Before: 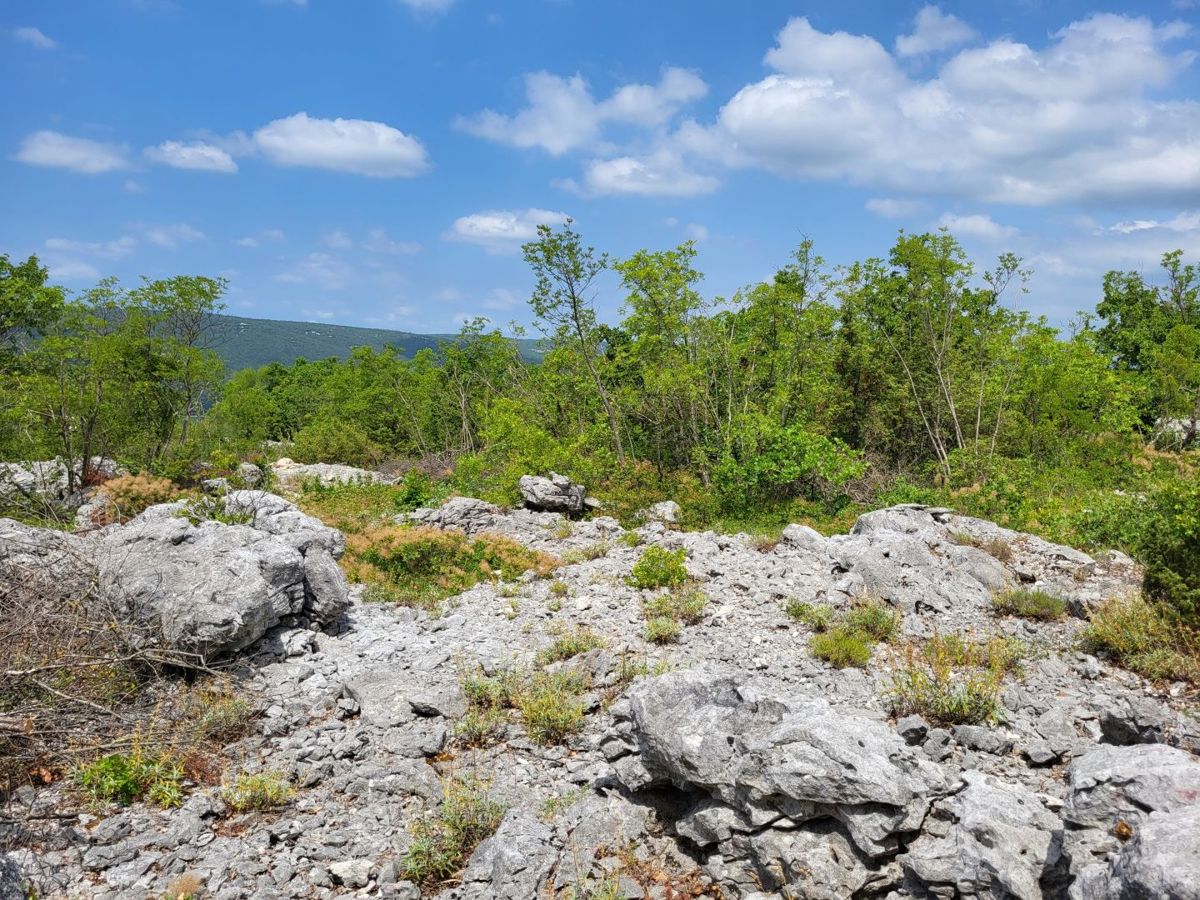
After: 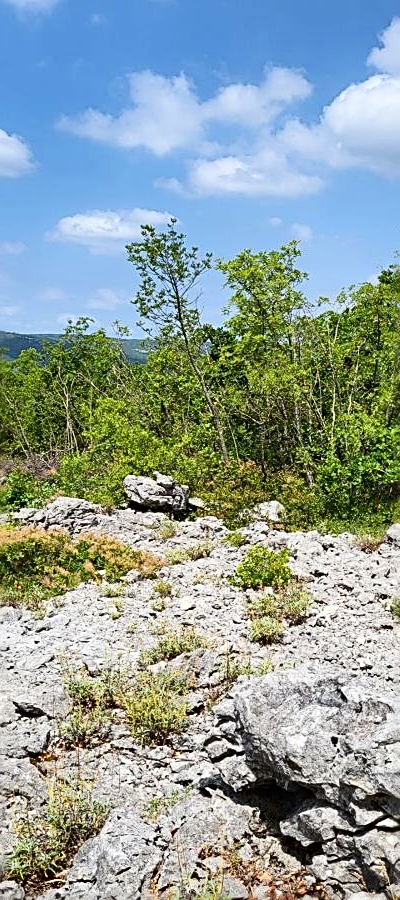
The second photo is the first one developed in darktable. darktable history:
crop: left 33.016%, right 33.608%
contrast brightness saturation: contrast 0.224
sharpen: radius 2.596, amount 0.694
